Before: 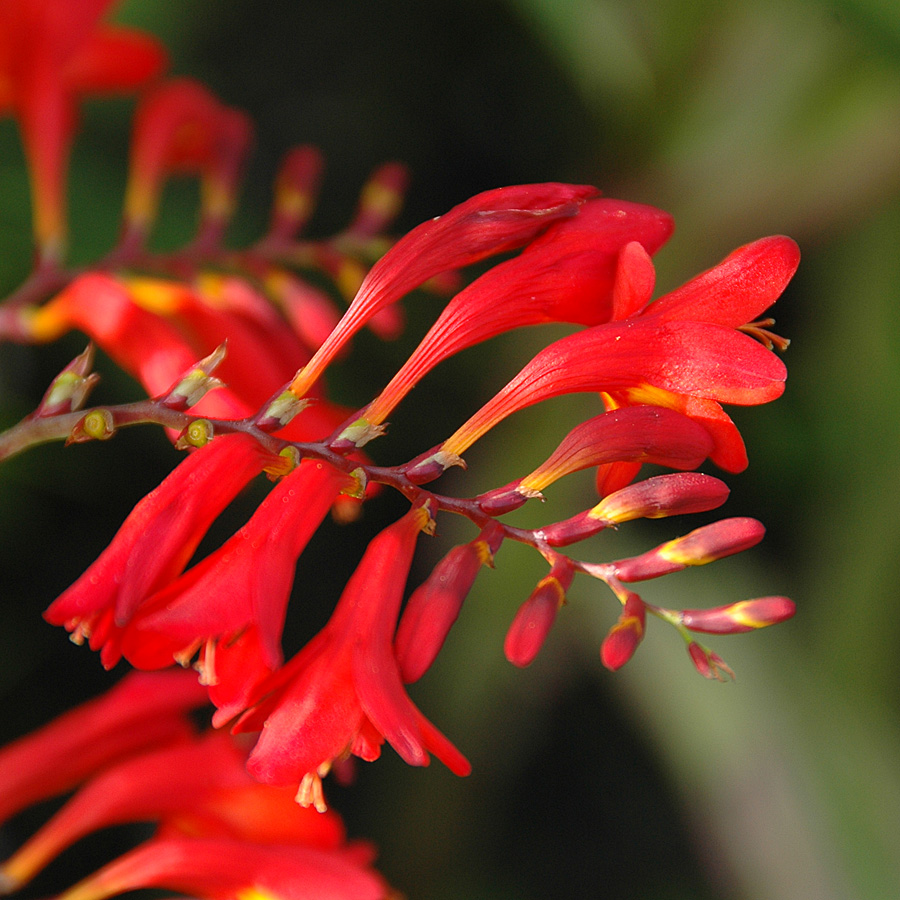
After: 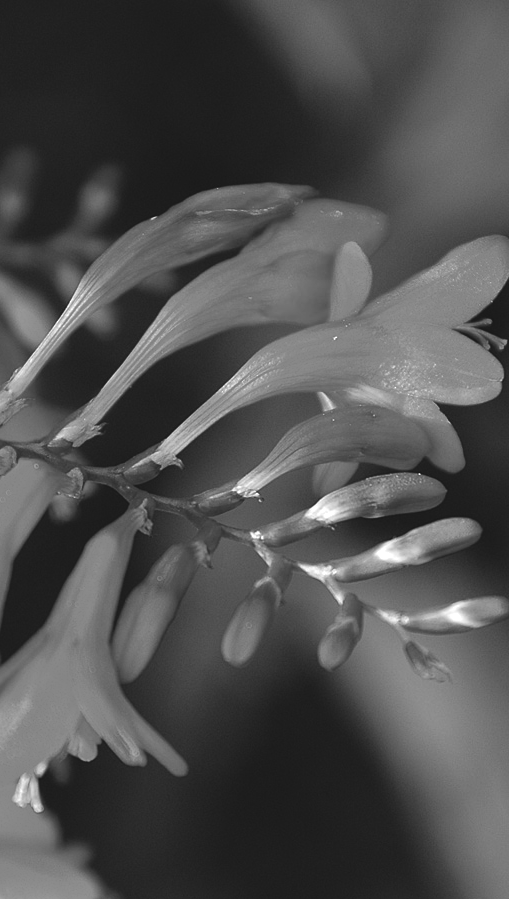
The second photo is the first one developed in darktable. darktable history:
crop: left 31.458%, top 0%, right 11.876%
color balance: lift [1.016, 0.983, 1, 1.017], gamma [0.958, 1, 1, 1], gain [0.981, 1.007, 0.993, 1.002], input saturation 118.26%, contrast 13.43%, contrast fulcrum 21.62%, output saturation 82.76%
monochrome: a 32, b 64, size 2.3
